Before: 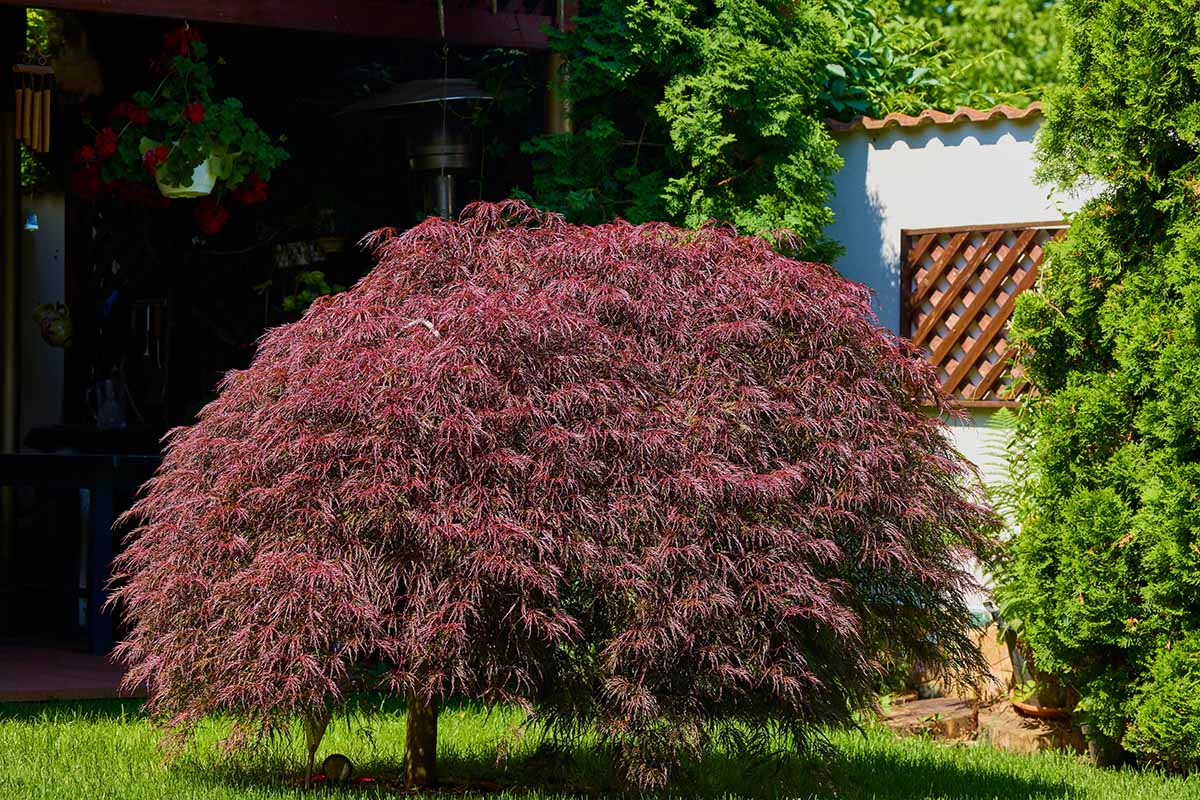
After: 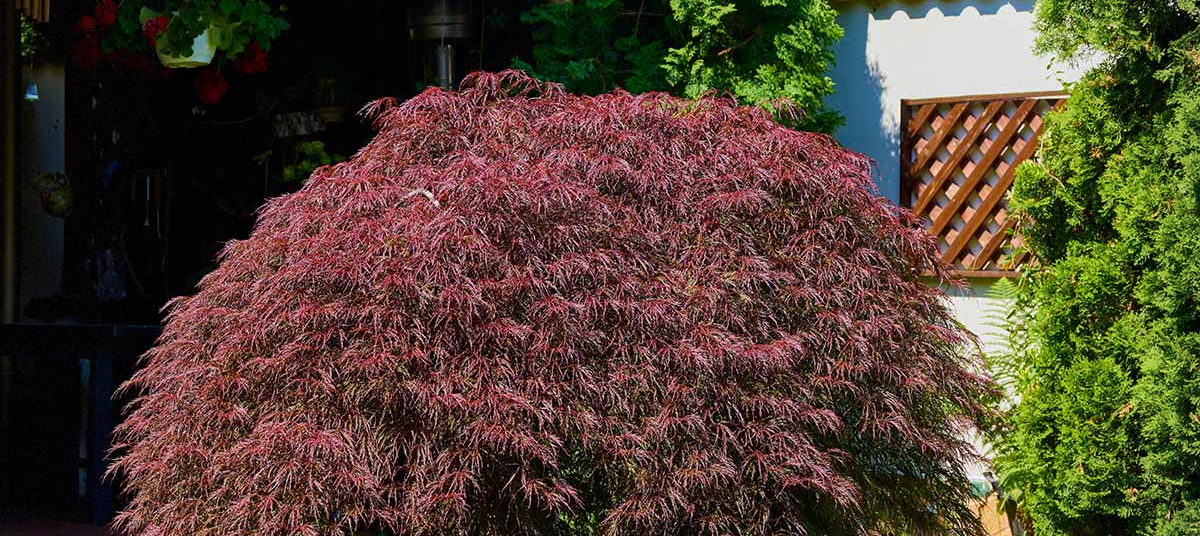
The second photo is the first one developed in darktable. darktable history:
vignetting: fall-off radius 61.04%, brightness -0.284, dithering 8-bit output
crop: top 16.257%, bottom 16.708%
haze removal: compatibility mode true, adaptive false
